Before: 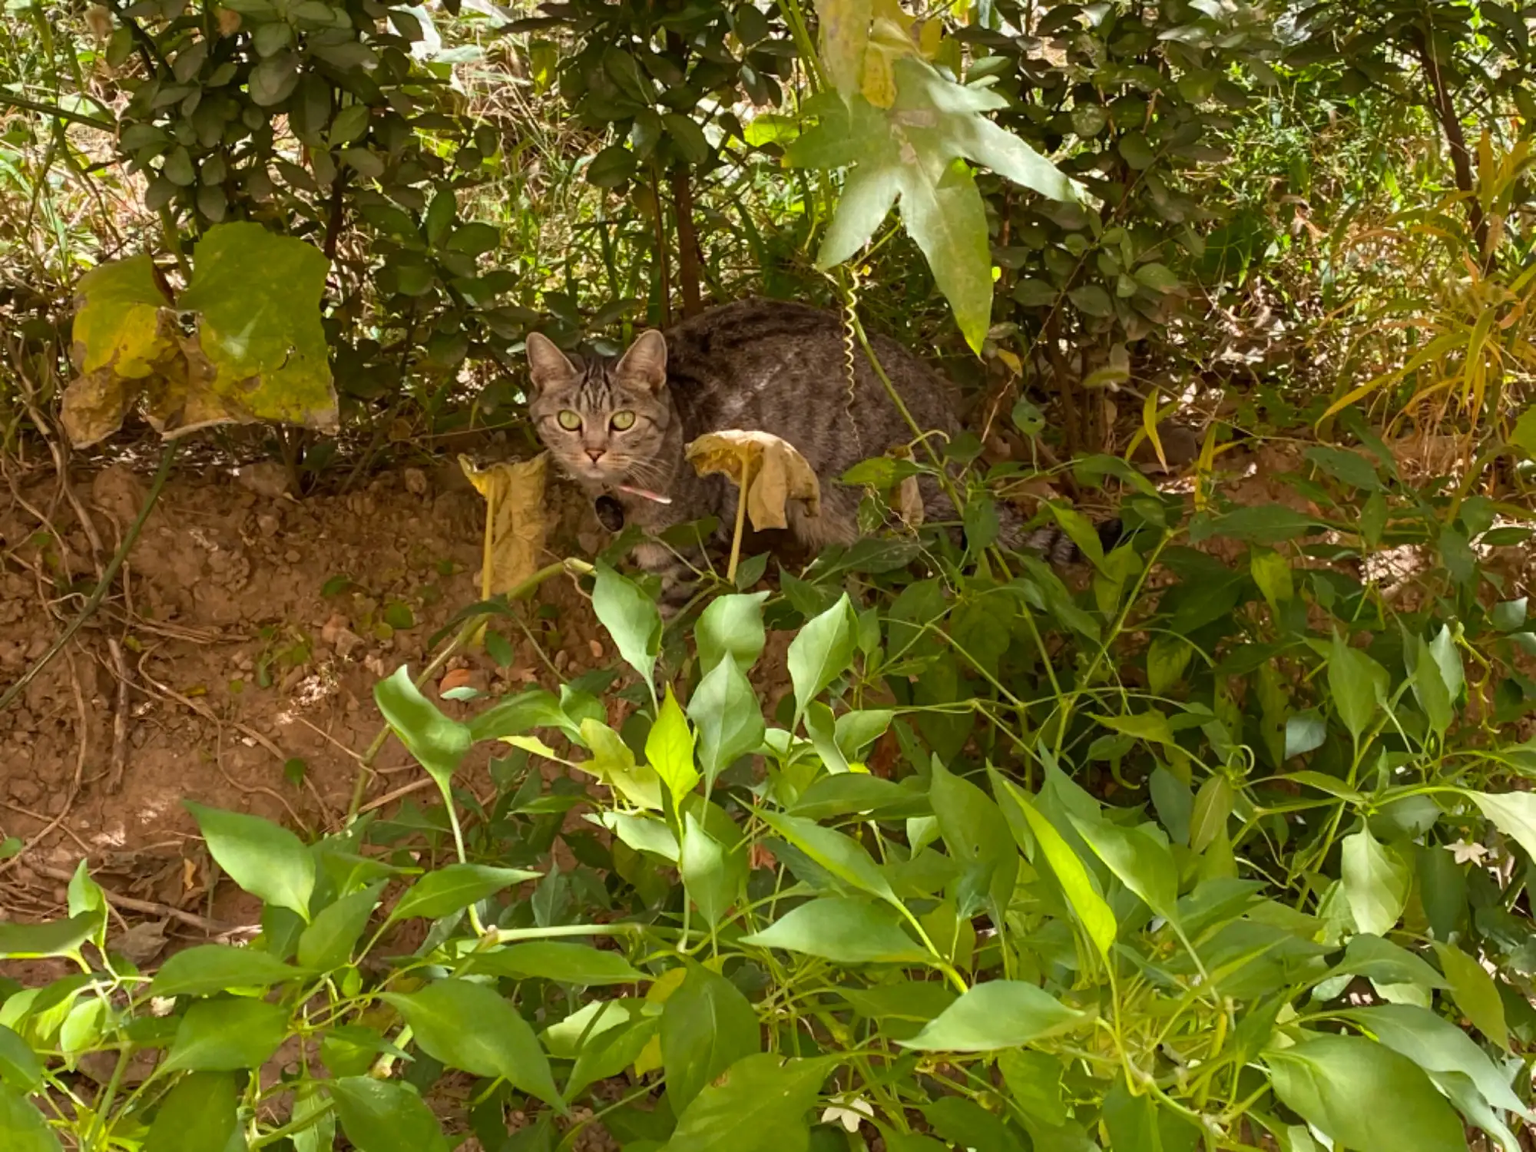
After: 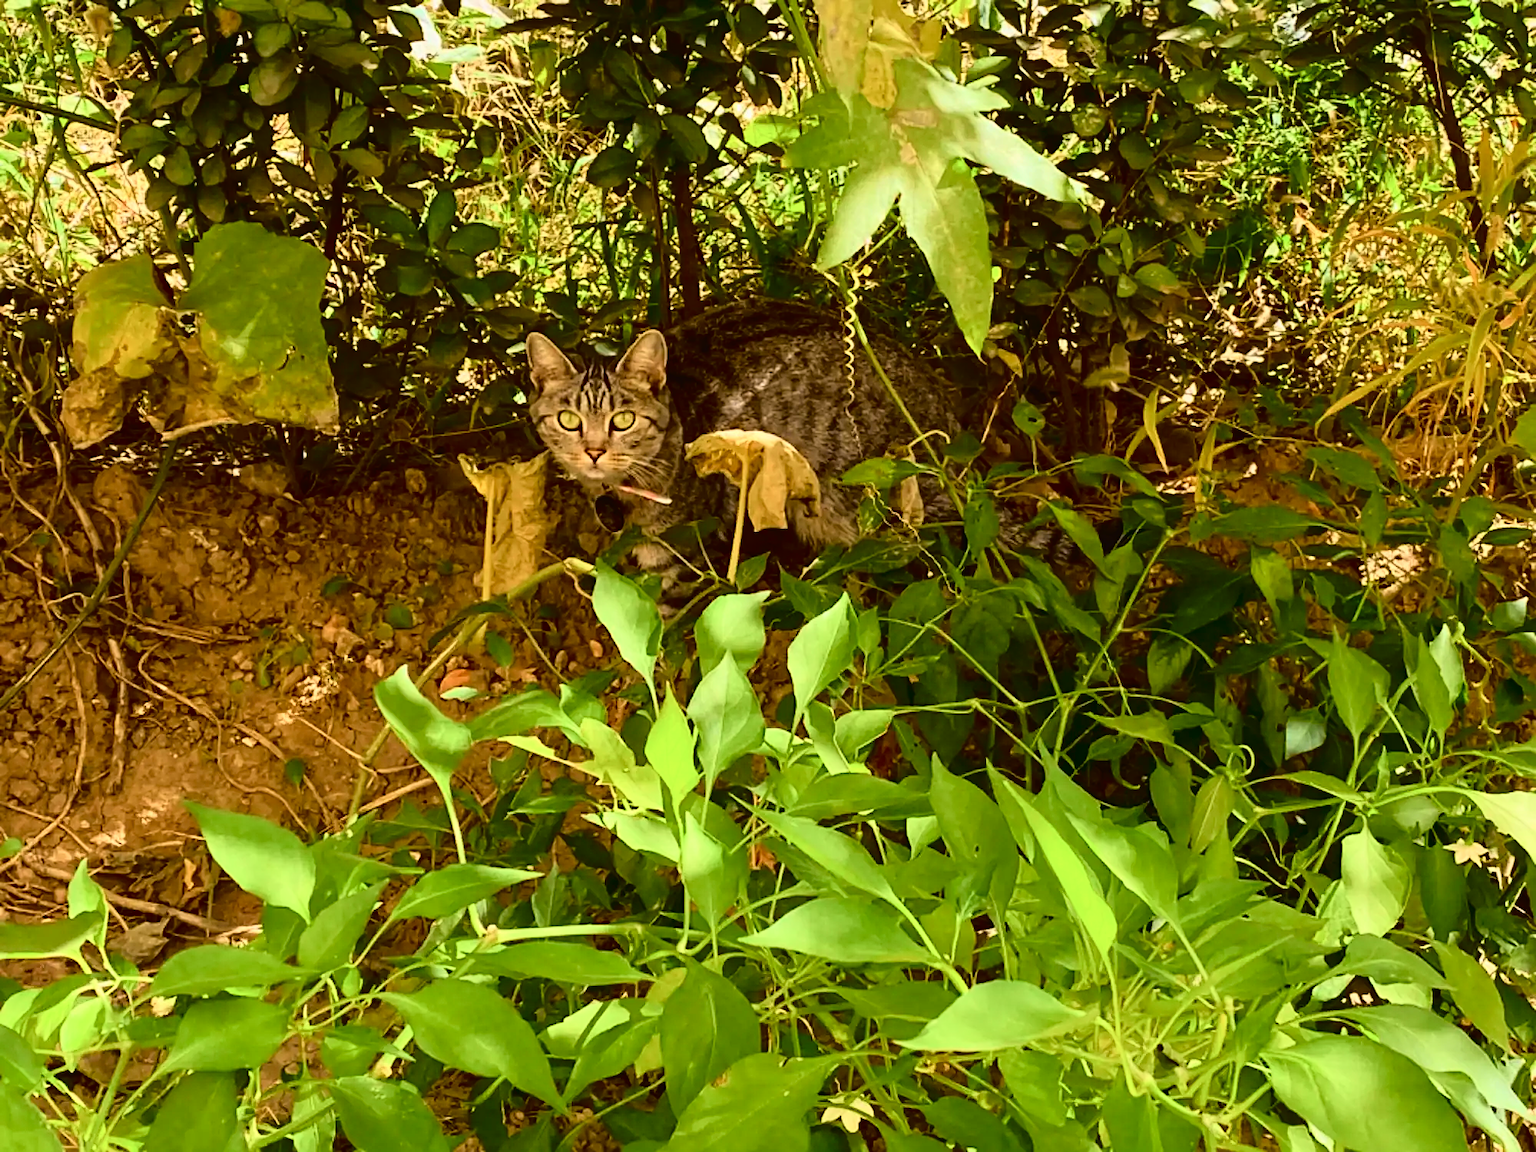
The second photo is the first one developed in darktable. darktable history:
tone curve: curves: ch0 [(0, 0.022) (0.177, 0.086) (0.392, 0.438) (0.704, 0.844) (0.858, 0.938) (1, 0.981)]; ch1 [(0, 0) (0.402, 0.36) (0.476, 0.456) (0.498, 0.501) (0.518, 0.521) (0.58, 0.598) (0.619, 0.65) (0.692, 0.737) (1, 1)]; ch2 [(0, 0) (0.415, 0.438) (0.483, 0.499) (0.503, 0.507) (0.526, 0.537) (0.563, 0.624) (0.626, 0.714) (0.699, 0.753) (0.997, 0.858)], color space Lab, independent channels
sharpen: on, module defaults
